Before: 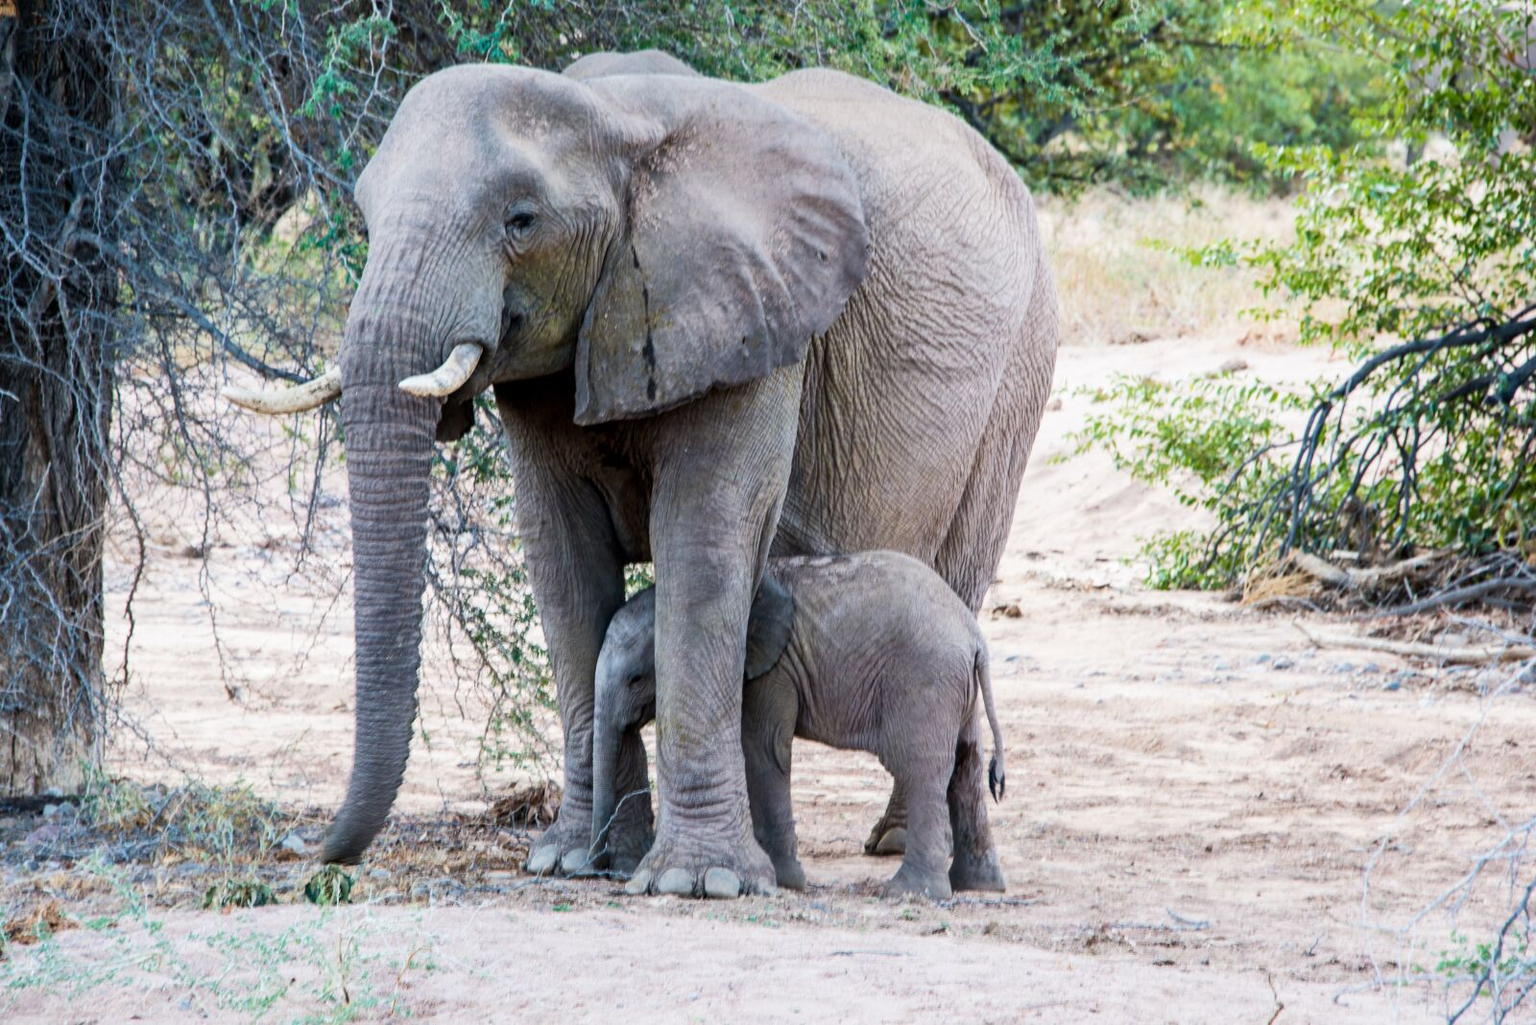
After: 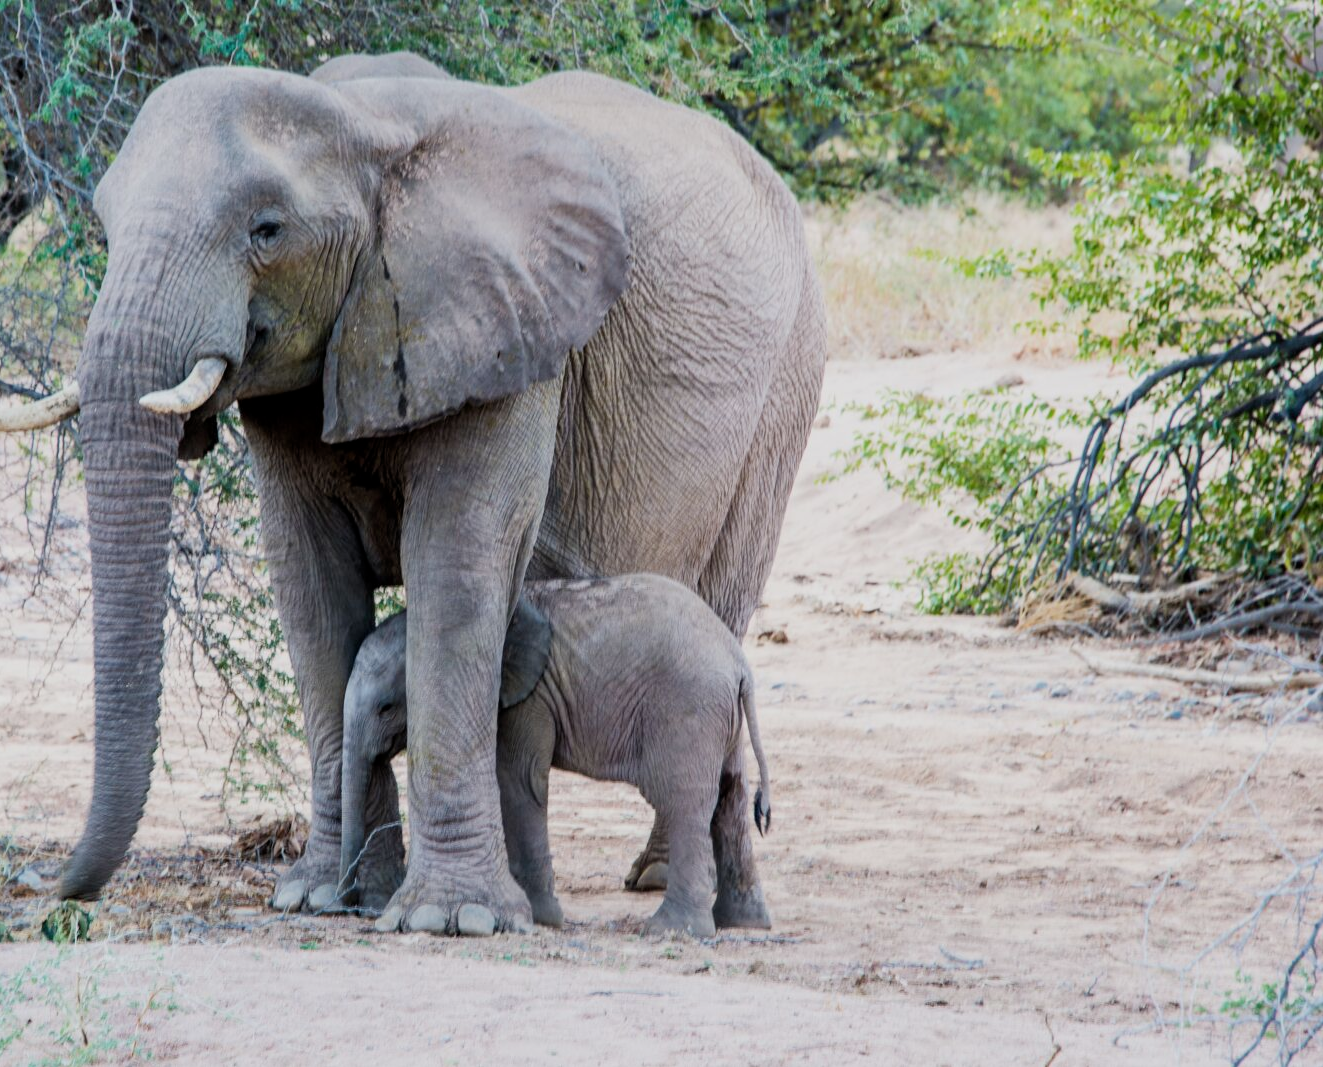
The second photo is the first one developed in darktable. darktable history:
crop: left 17.265%, bottom 0.041%
filmic rgb: black relative exposure -14.9 EV, white relative exposure 3 EV, target black luminance 0%, hardness 9.25, latitude 98.83%, contrast 0.915, shadows ↔ highlights balance 0.58%
